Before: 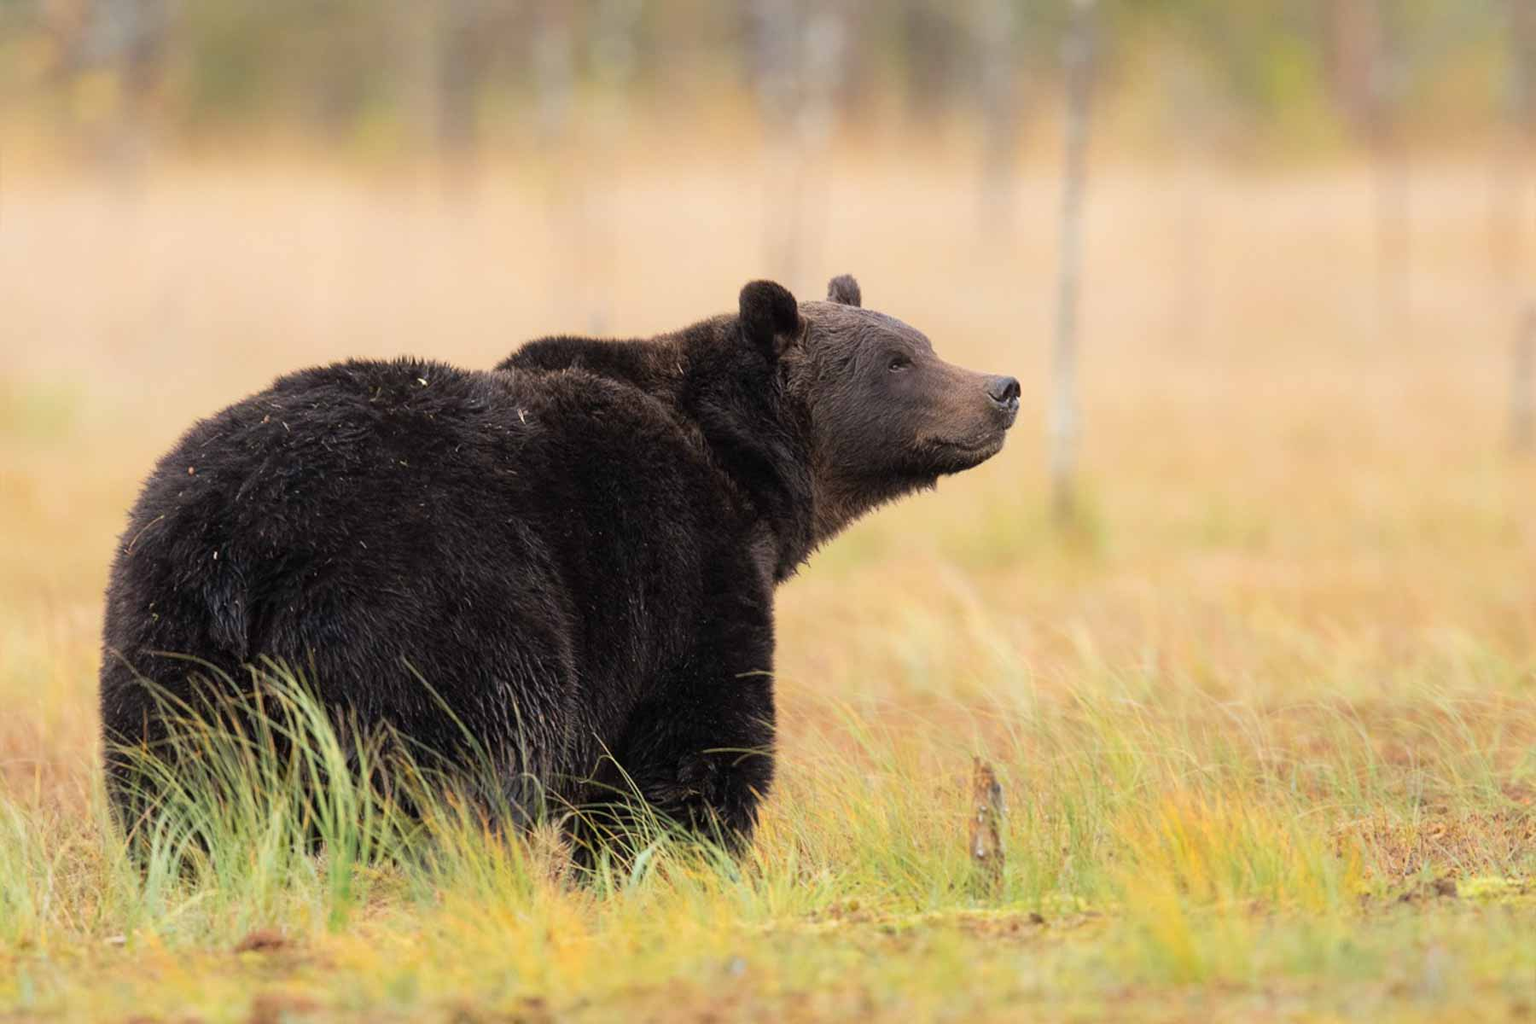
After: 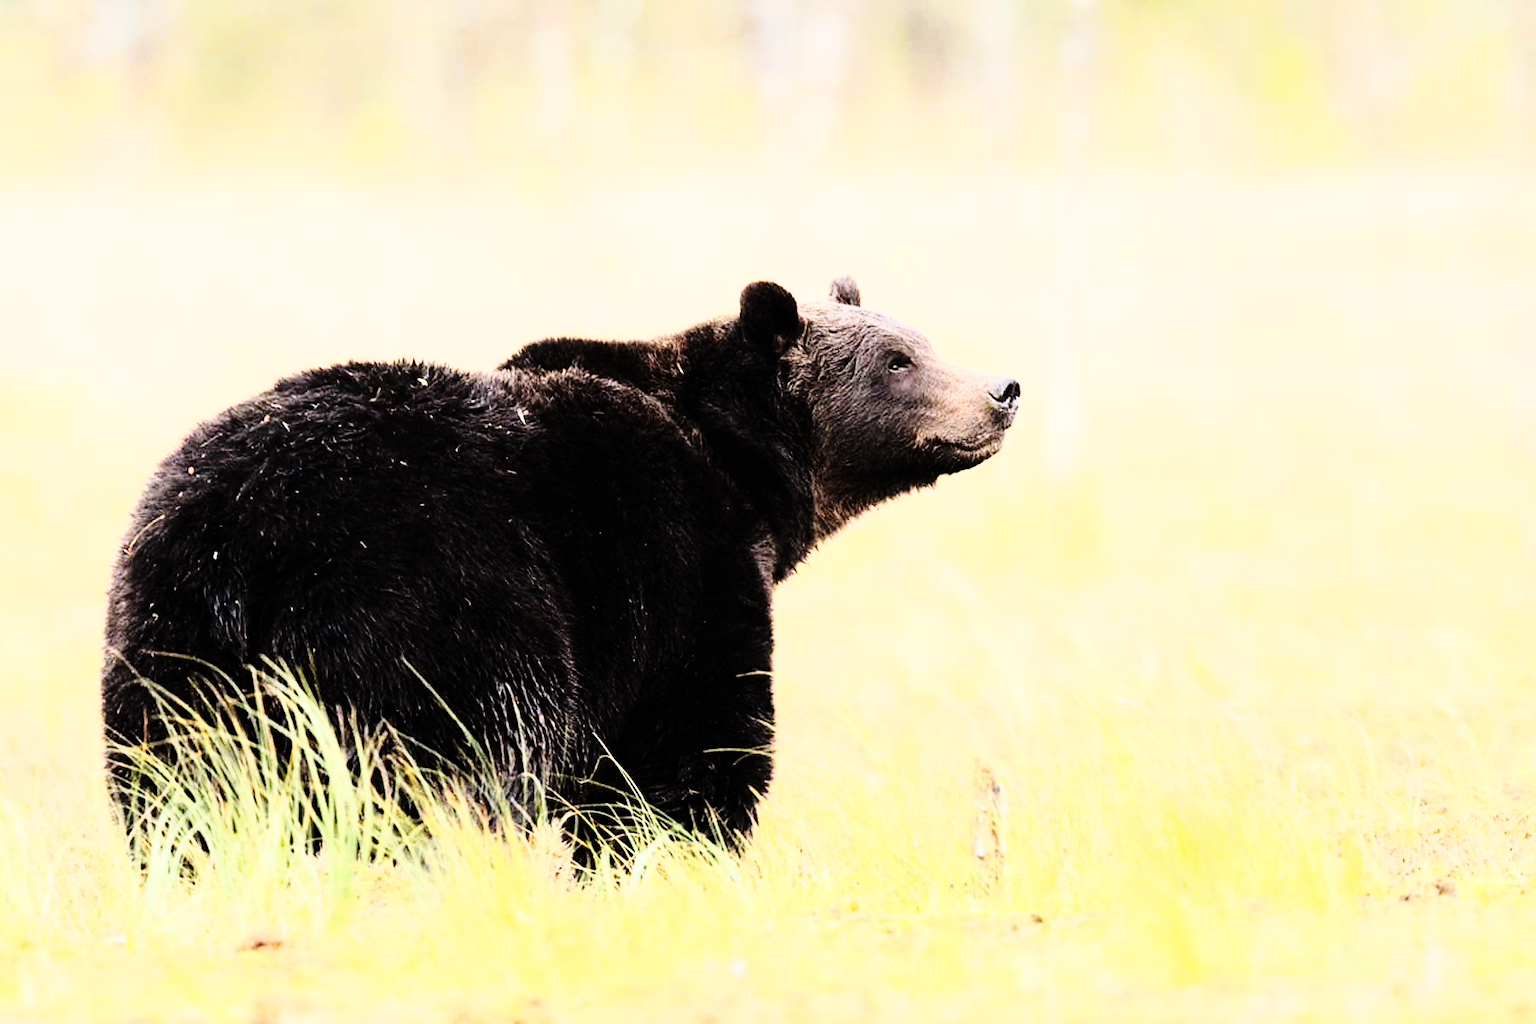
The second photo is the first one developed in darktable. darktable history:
rgb curve: curves: ch0 [(0, 0) (0.21, 0.15) (0.24, 0.21) (0.5, 0.75) (0.75, 0.96) (0.89, 0.99) (1, 1)]; ch1 [(0, 0.02) (0.21, 0.13) (0.25, 0.2) (0.5, 0.67) (0.75, 0.9) (0.89, 0.97) (1, 1)]; ch2 [(0, 0.02) (0.21, 0.13) (0.25, 0.2) (0.5, 0.67) (0.75, 0.9) (0.89, 0.97) (1, 1)], compensate middle gray true
base curve: curves: ch0 [(0, 0) (0.036, 0.025) (0.121, 0.166) (0.206, 0.329) (0.605, 0.79) (1, 1)], preserve colors none
